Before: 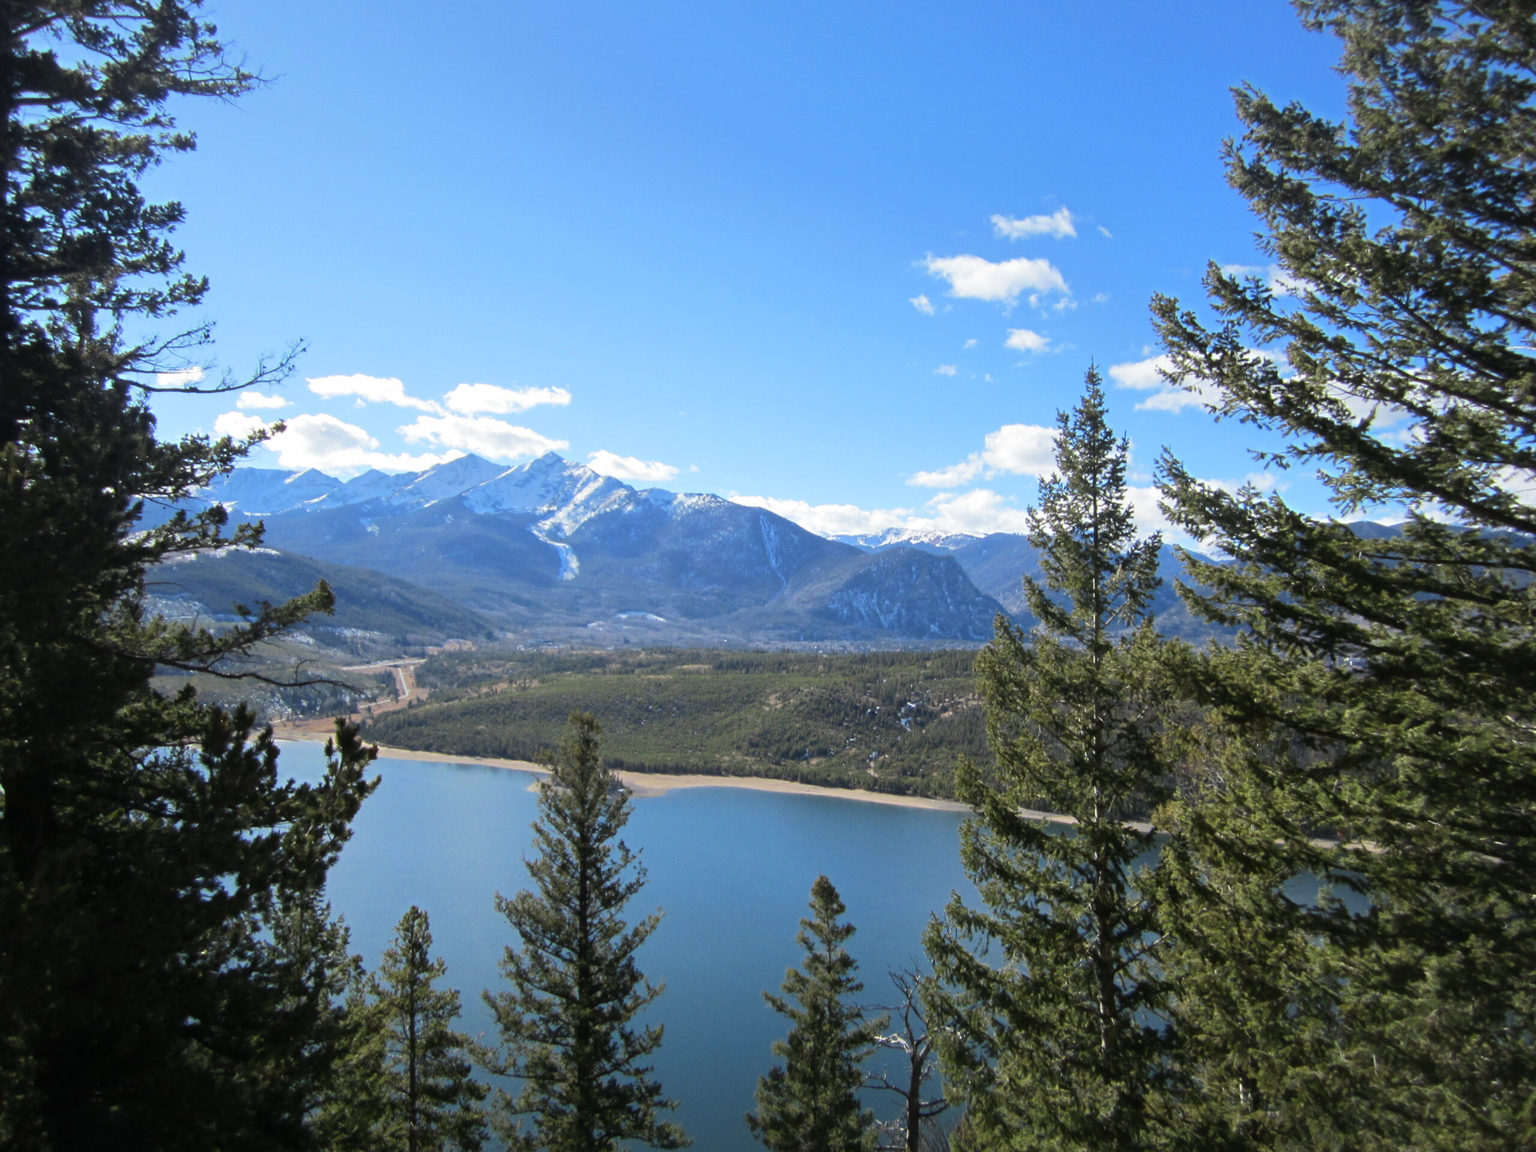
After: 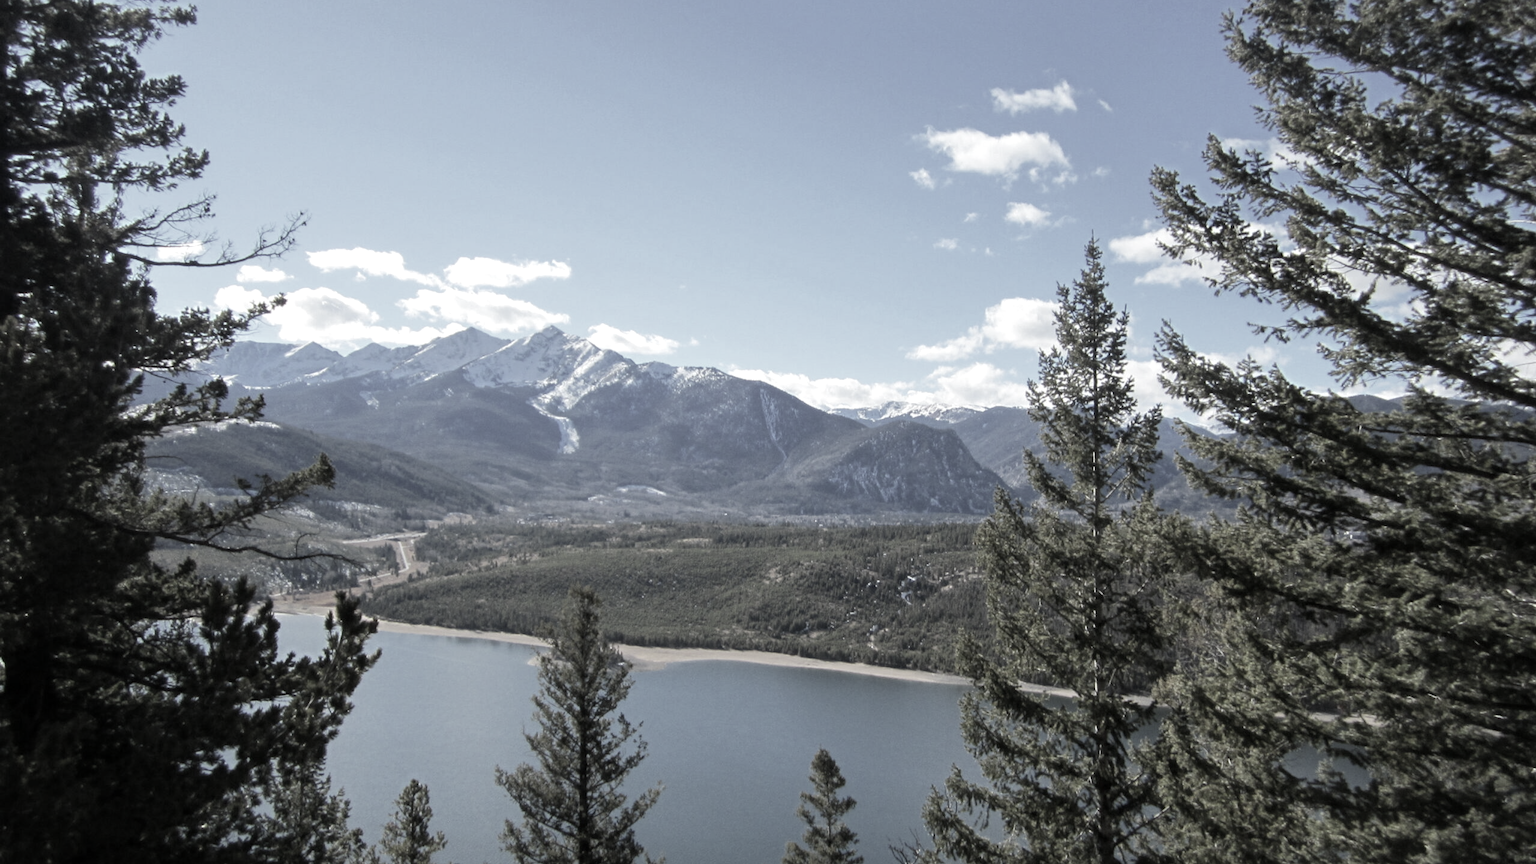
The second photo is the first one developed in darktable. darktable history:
color correction: saturation 0.3
local contrast: highlights 100%, shadows 100%, detail 120%, midtone range 0.2
crop: top 11.038%, bottom 13.962%
